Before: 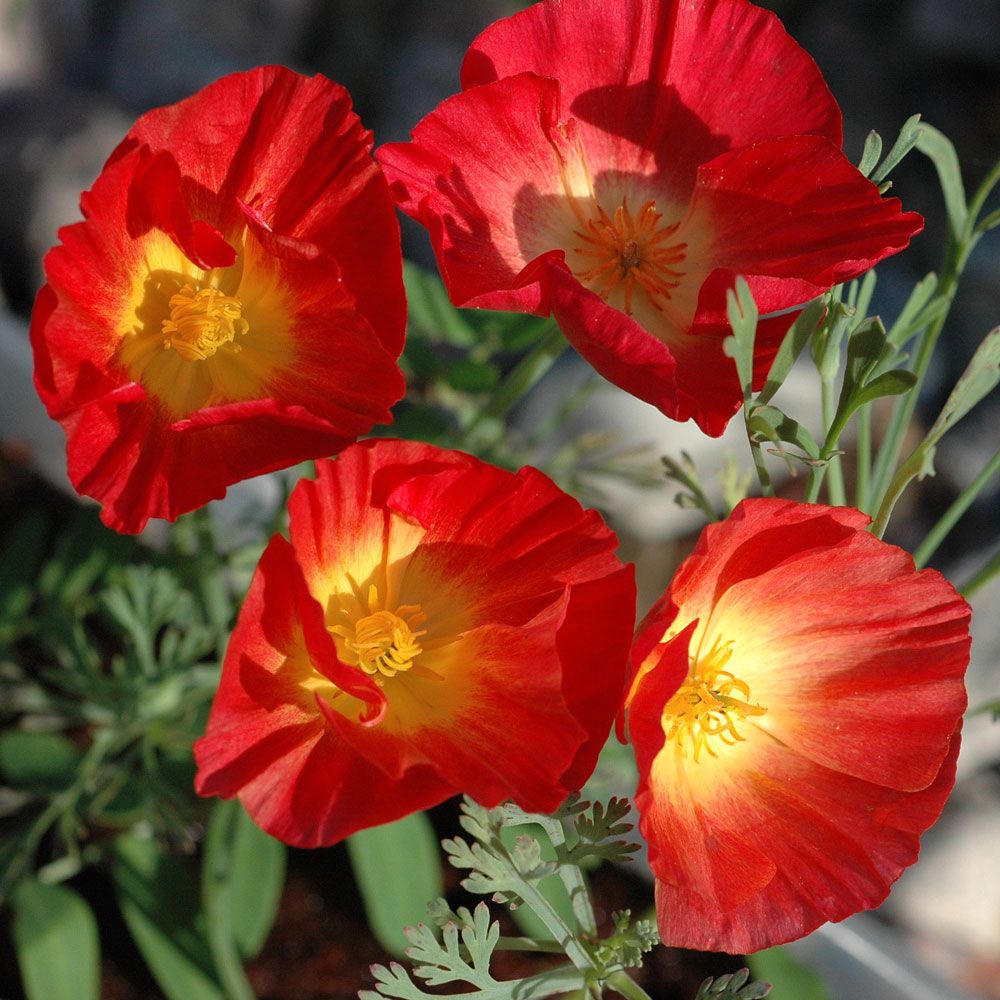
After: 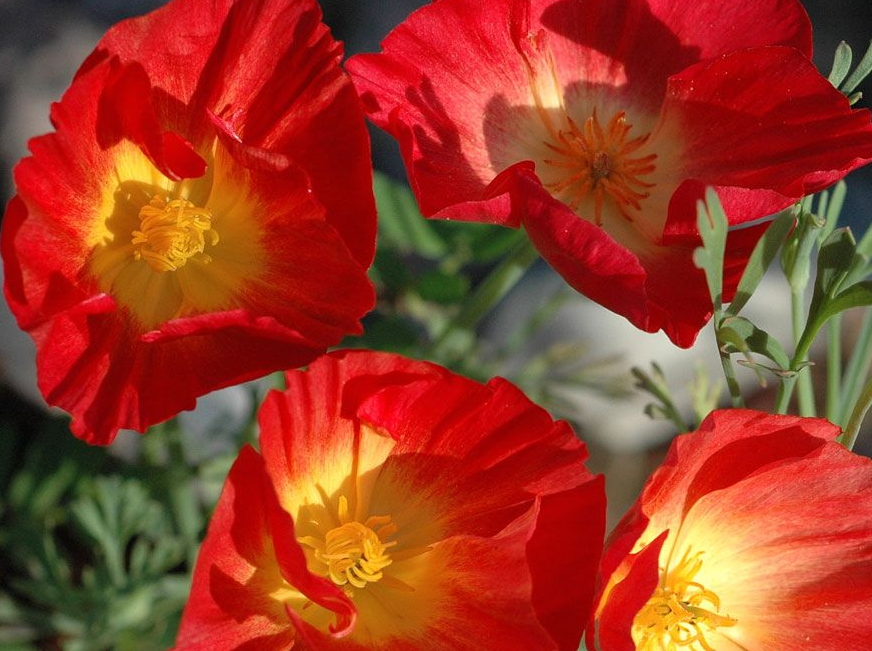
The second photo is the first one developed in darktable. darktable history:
crop: left 3.089%, top 8.948%, right 9.653%, bottom 25.912%
